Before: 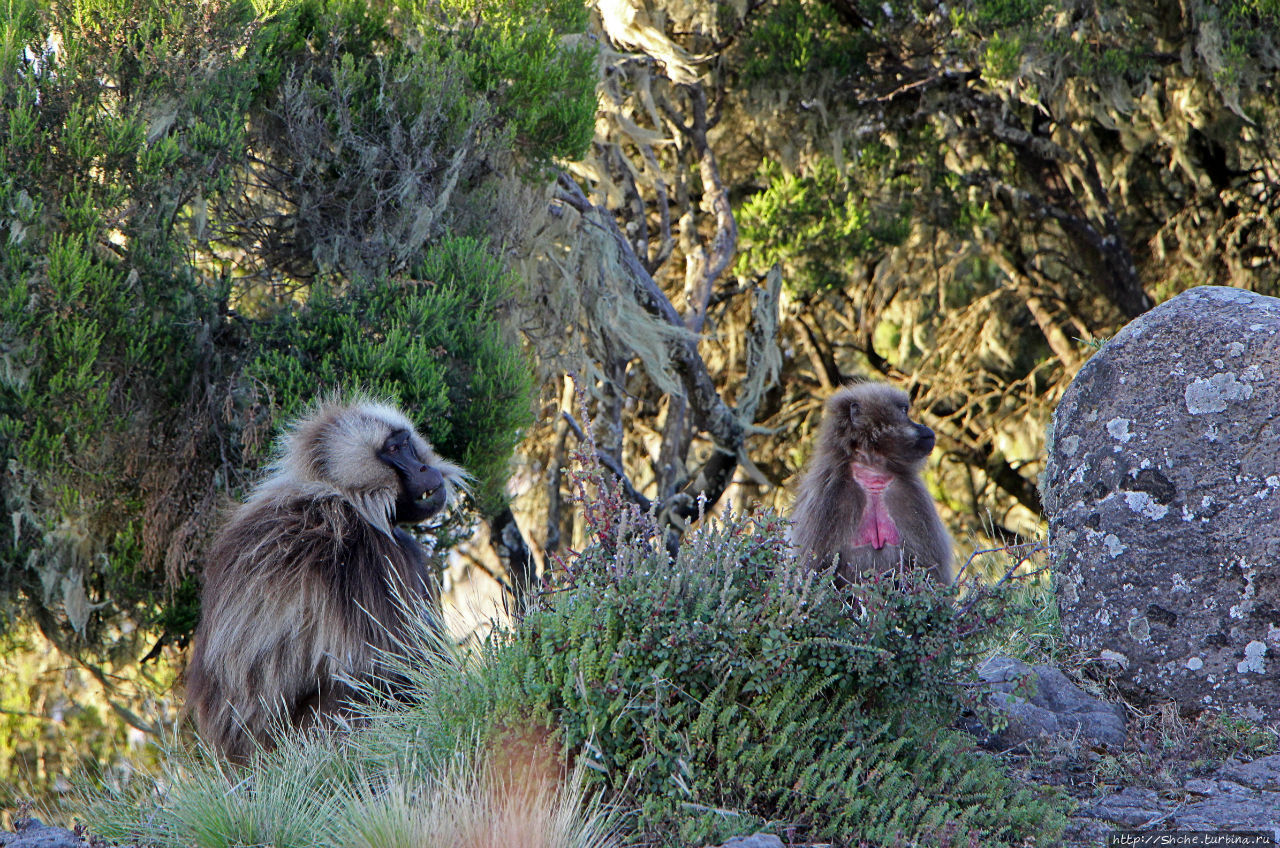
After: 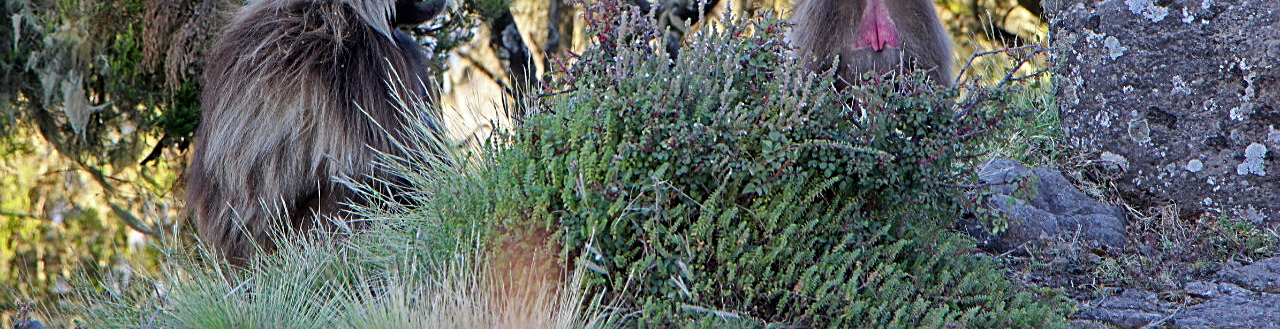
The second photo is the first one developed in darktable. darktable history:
tone equalizer: edges refinement/feathering 500, mask exposure compensation -1.57 EV, preserve details no
sharpen: radius 2.508, amount 0.318
crop and rotate: top 58.753%, bottom 2.398%
